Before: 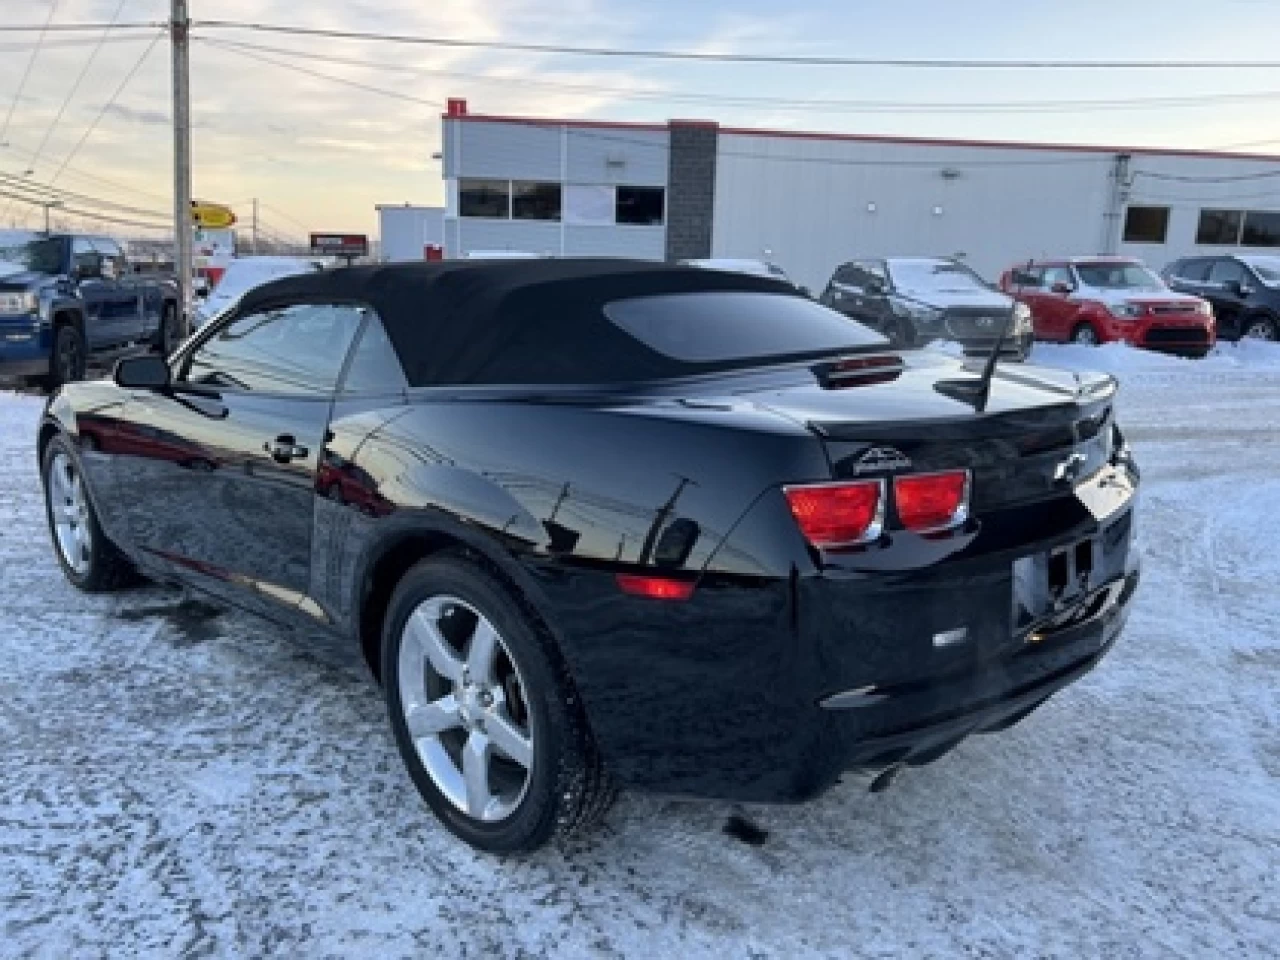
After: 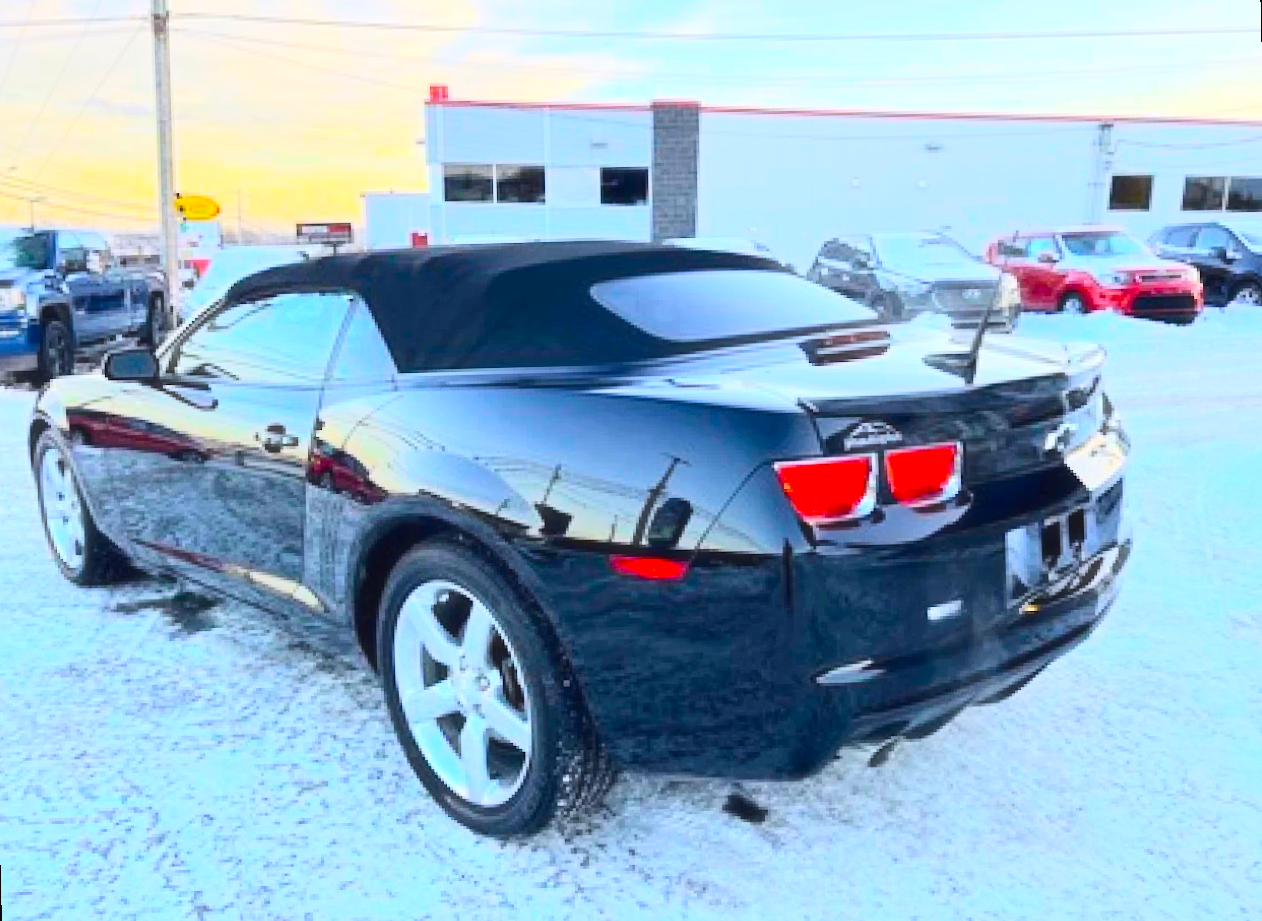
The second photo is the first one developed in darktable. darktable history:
tone curve: curves: ch0 [(0, 0.021) (0.104, 0.093) (0.236, 0.234) (0.456, 0.566) (0.647, 0.78) (0.864, 0.9) (1, 0.932)]; ch1 [(0, 0) (0.353, 0.344) (0.43, 0.401) (0.479, 0.476) (0.502, 0.504) (0.544, 0.534) (0.566, 0.566) (0.612, 0.621) (0.657, 0.679) (1, 1)]; ch2 [(0, 0) (0.34, 0.314) (0.434, 0.43) (0.5, 0.498) (0.528, 0.536) (0.56, 0.576) (0.595, 0.638) (0.644, 0.729) (1, 1)], color space Lab, independent channels, preserve colors none
color balance: input saturation 134.34%, contrast -10.04%, contrast fulcrum 19.67%, output saturation 133.51%
haze removal: strength -0.1, adaptive false
exposure: black level correction 0, exposure 1.2 EV, compensate exposure bias true, compensate highlight preservation false
rotate and perspective: rotation -1.42°, crop left 0.016, crop right 0.984, crop top 0.035, crop bottom 0.965
